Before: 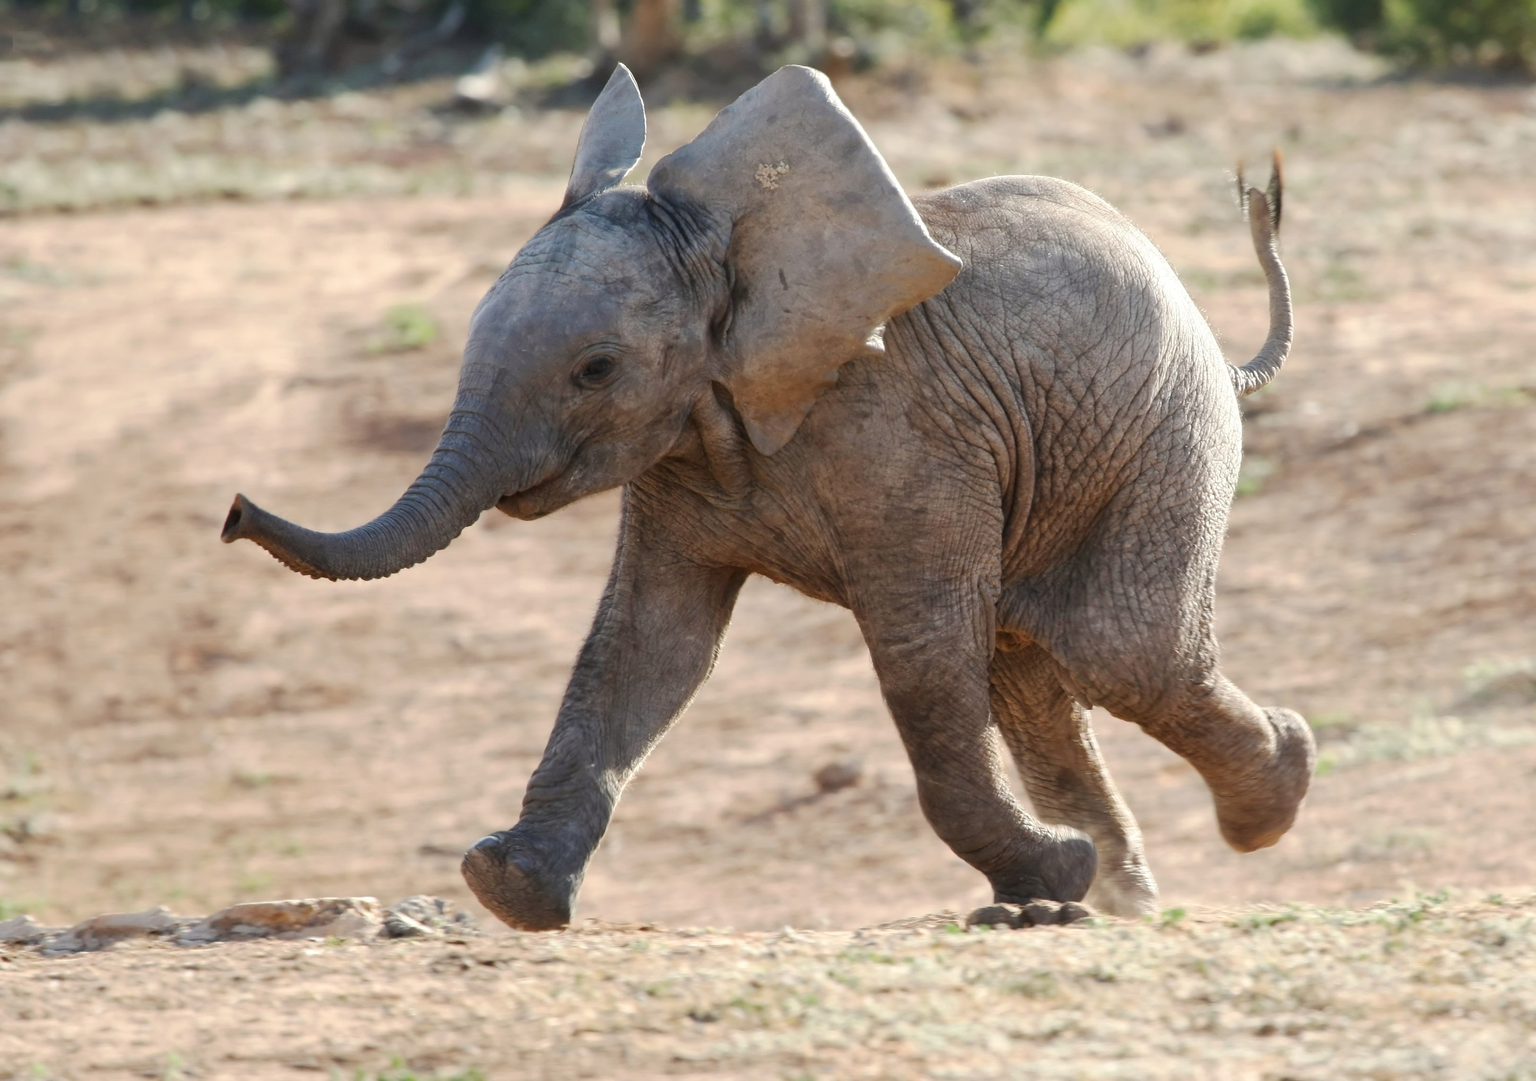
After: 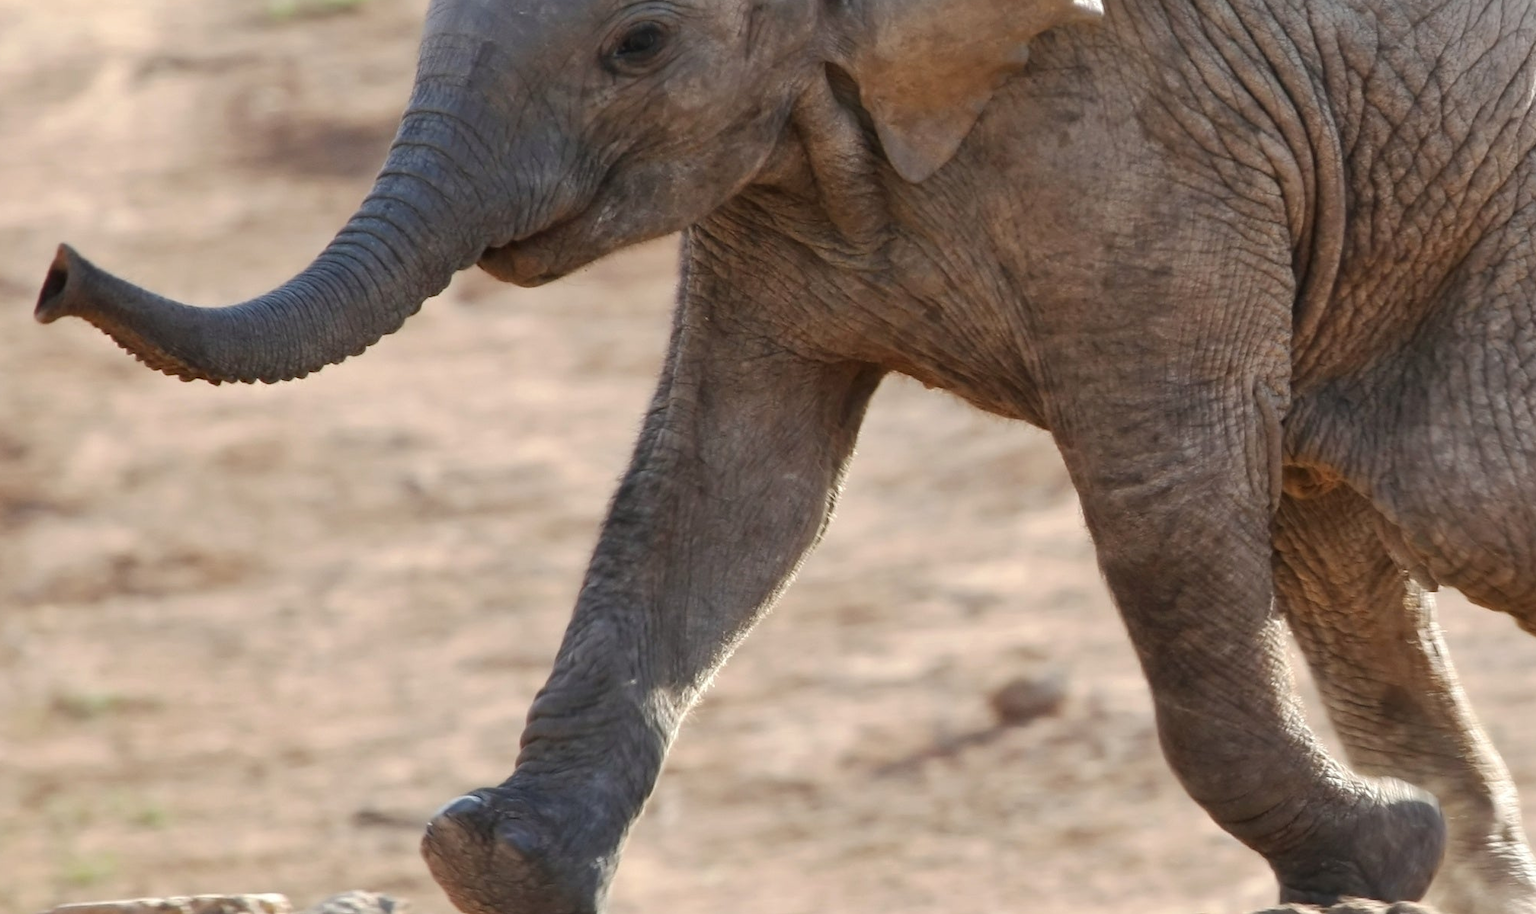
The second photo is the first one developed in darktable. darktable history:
shadows and highlights: shadows 37.06, highlights -27.06, soften with gaussian
crop: left 13.019%, top 31.673%, right 24.537%, bottom 15.752%
